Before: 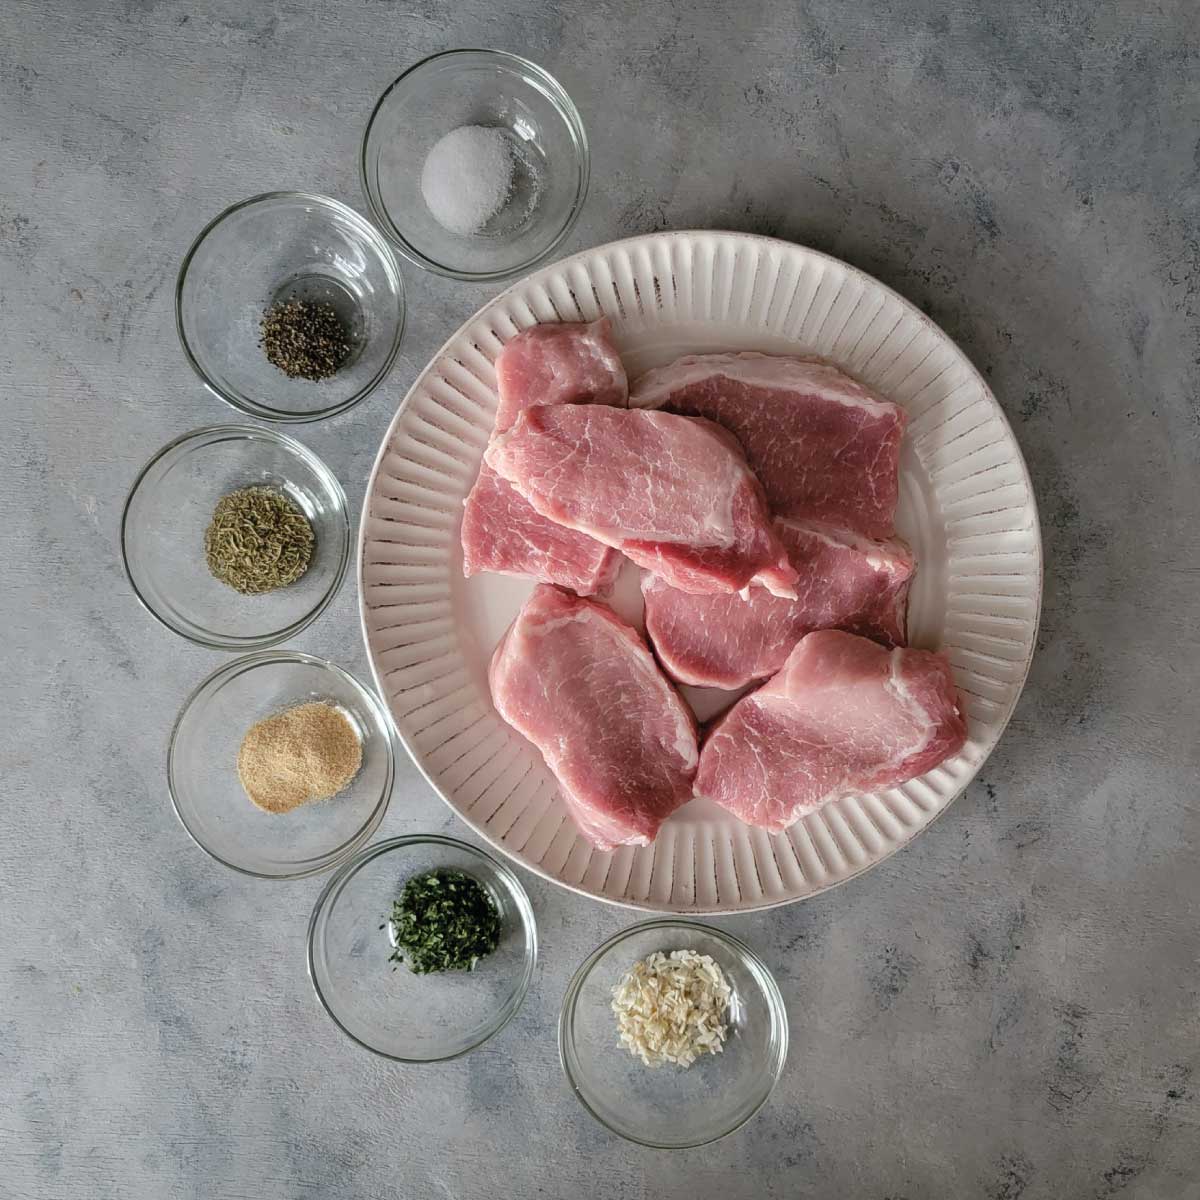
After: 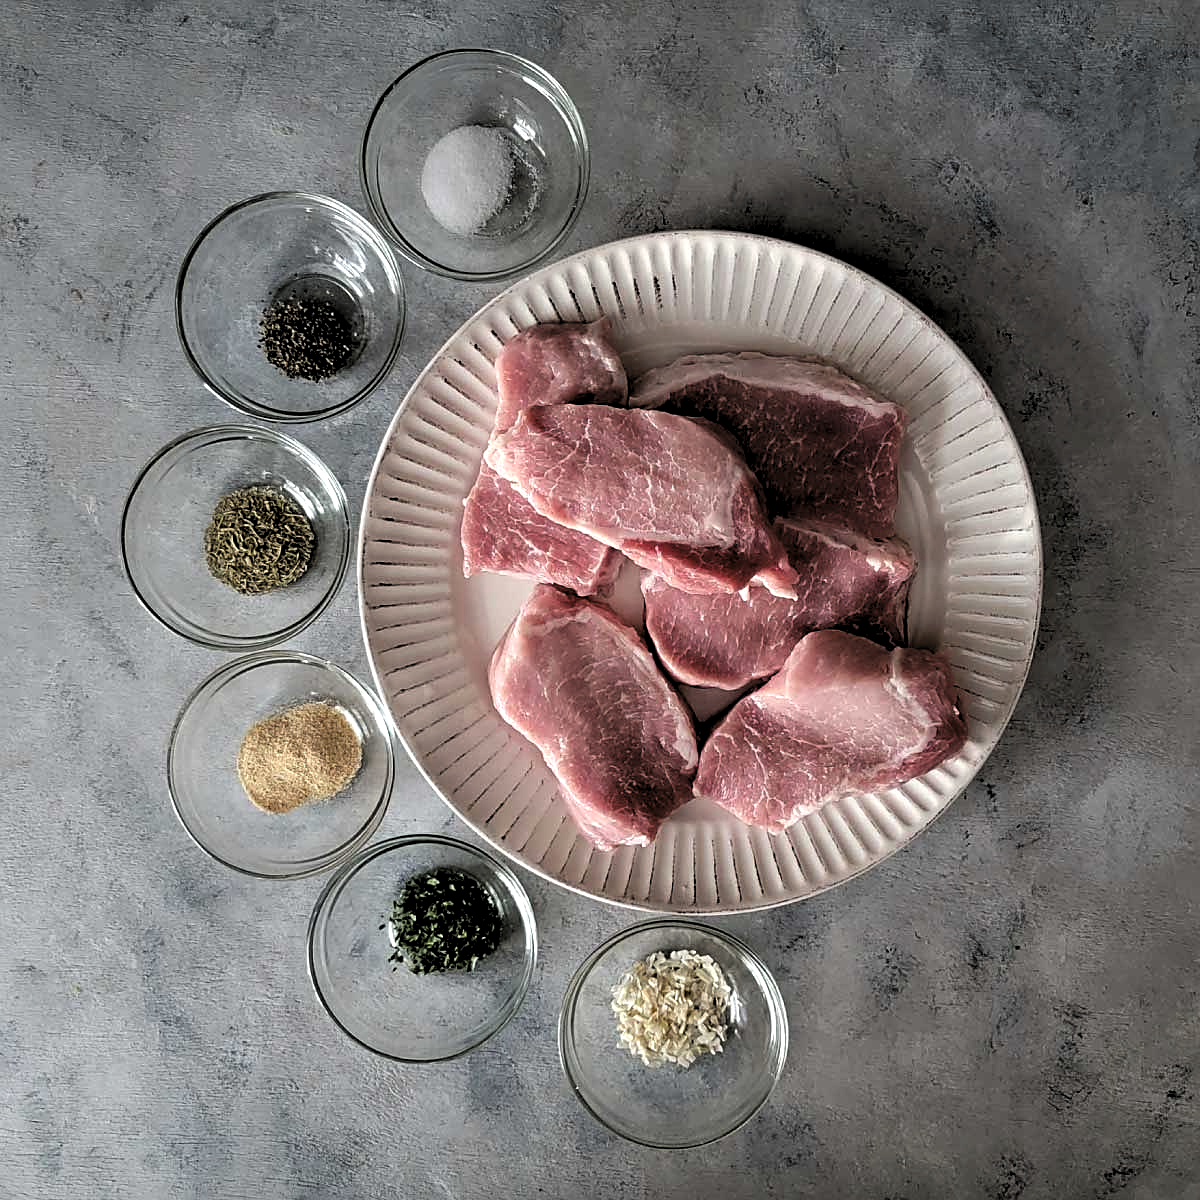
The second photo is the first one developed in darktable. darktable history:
levels: levels [0.182, 0.542, 0.902]
sharpen: on, module defaults
